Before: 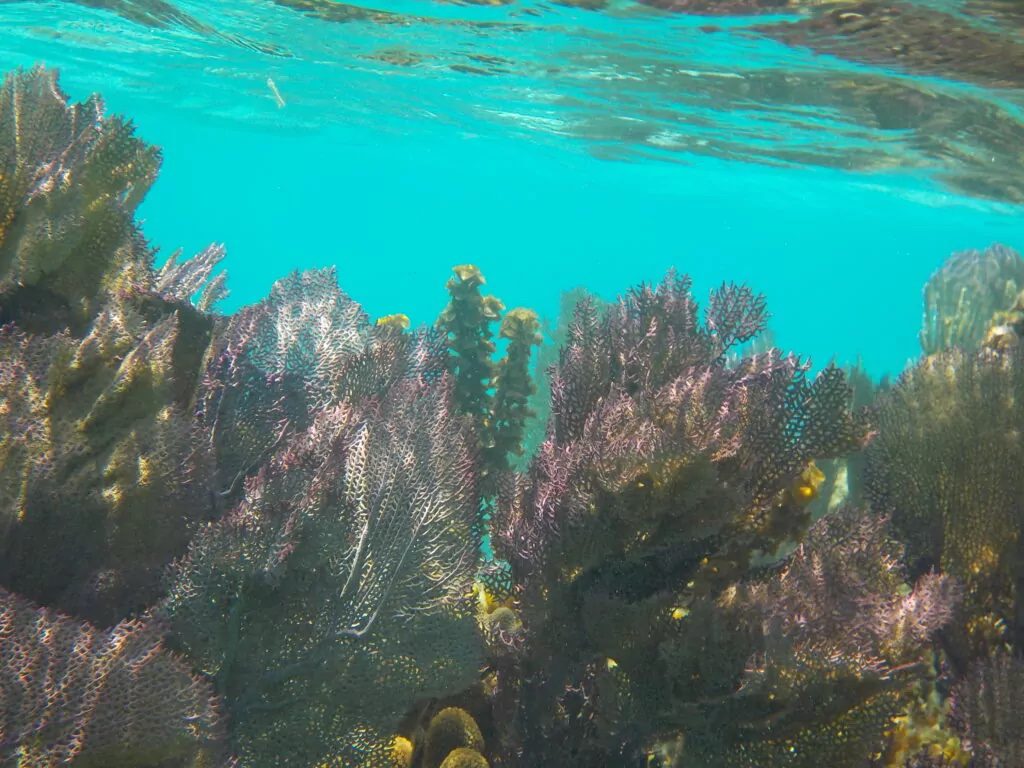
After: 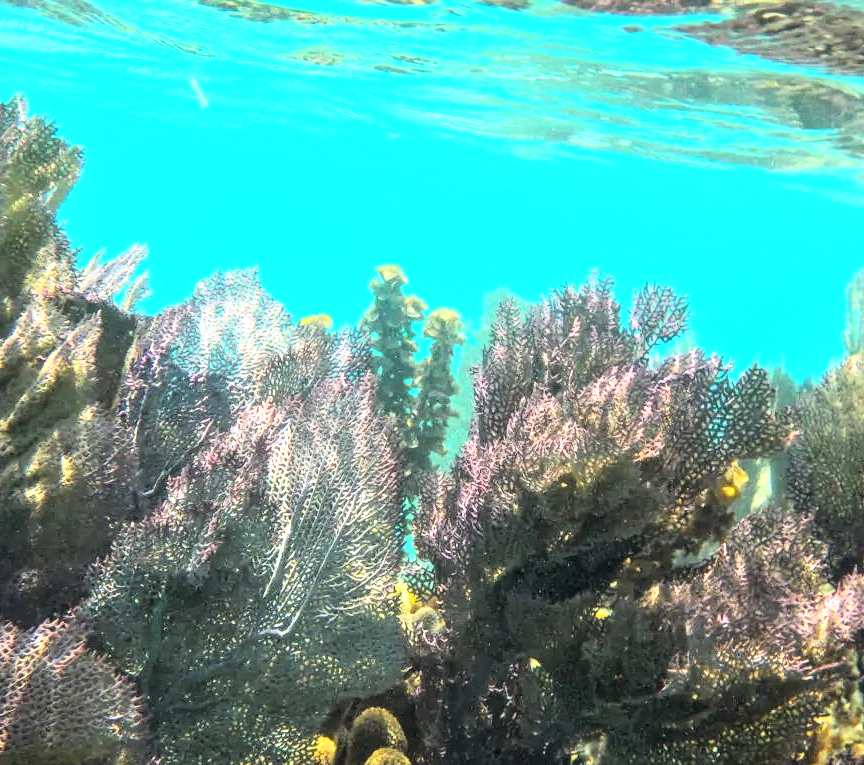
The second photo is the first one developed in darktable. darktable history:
white balance: emerald 1
rgb curve: curves: ch0 [(0, 0) (0.21, 0.15) (0.24, 0.21) (0.5, 0.75) (0.75, 0.96) (0.89, 0.99) (1, 1)]; ch1 [(0, 0.02) (0.21, 0.13) (0.25, 0.2) (0.5, 0.67) (0.75, 0.9) (0.89, 0.97) (1, 1)]; ch2 [(0, 0.02) (0.21, 0.13) (0.25, 0.2) (0.5, 0.67) (0.75, 0.9) (0.89, 0.97) (1, 1)], compensate middle gray true
grain: coarseness 0.09 ISO, strength 10%
crop: left 7.598%, right 7.873%
local contrast: on, module defaults
